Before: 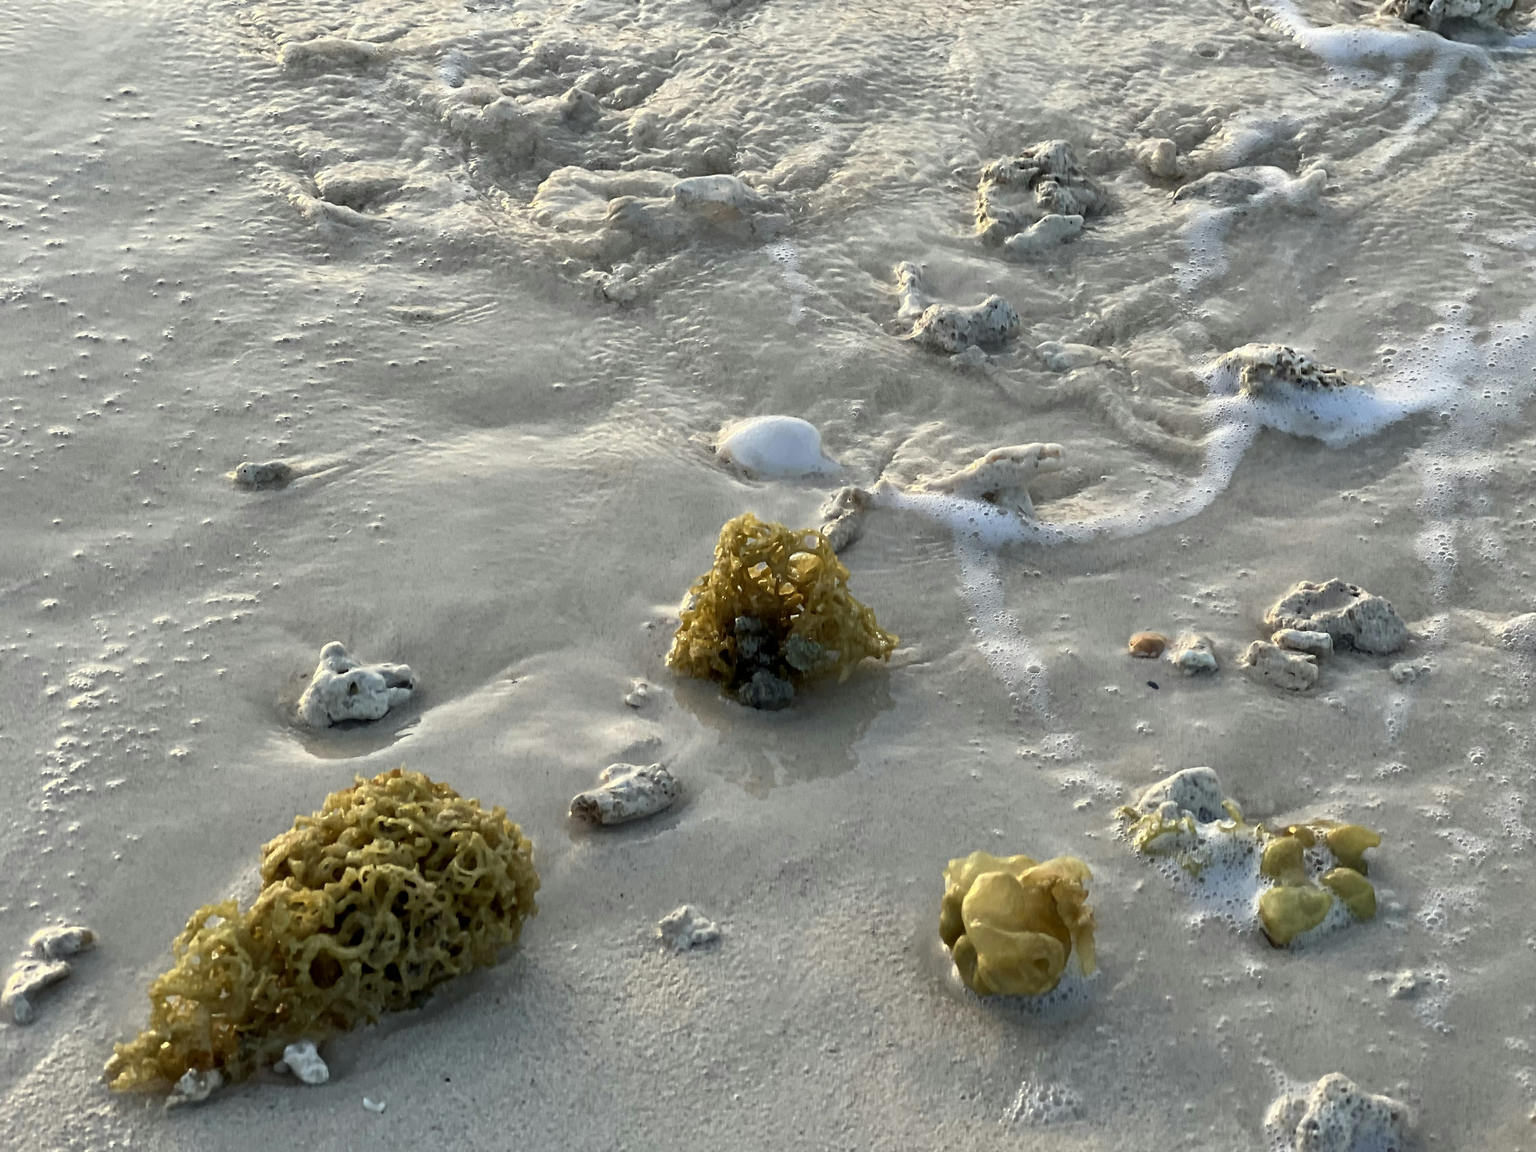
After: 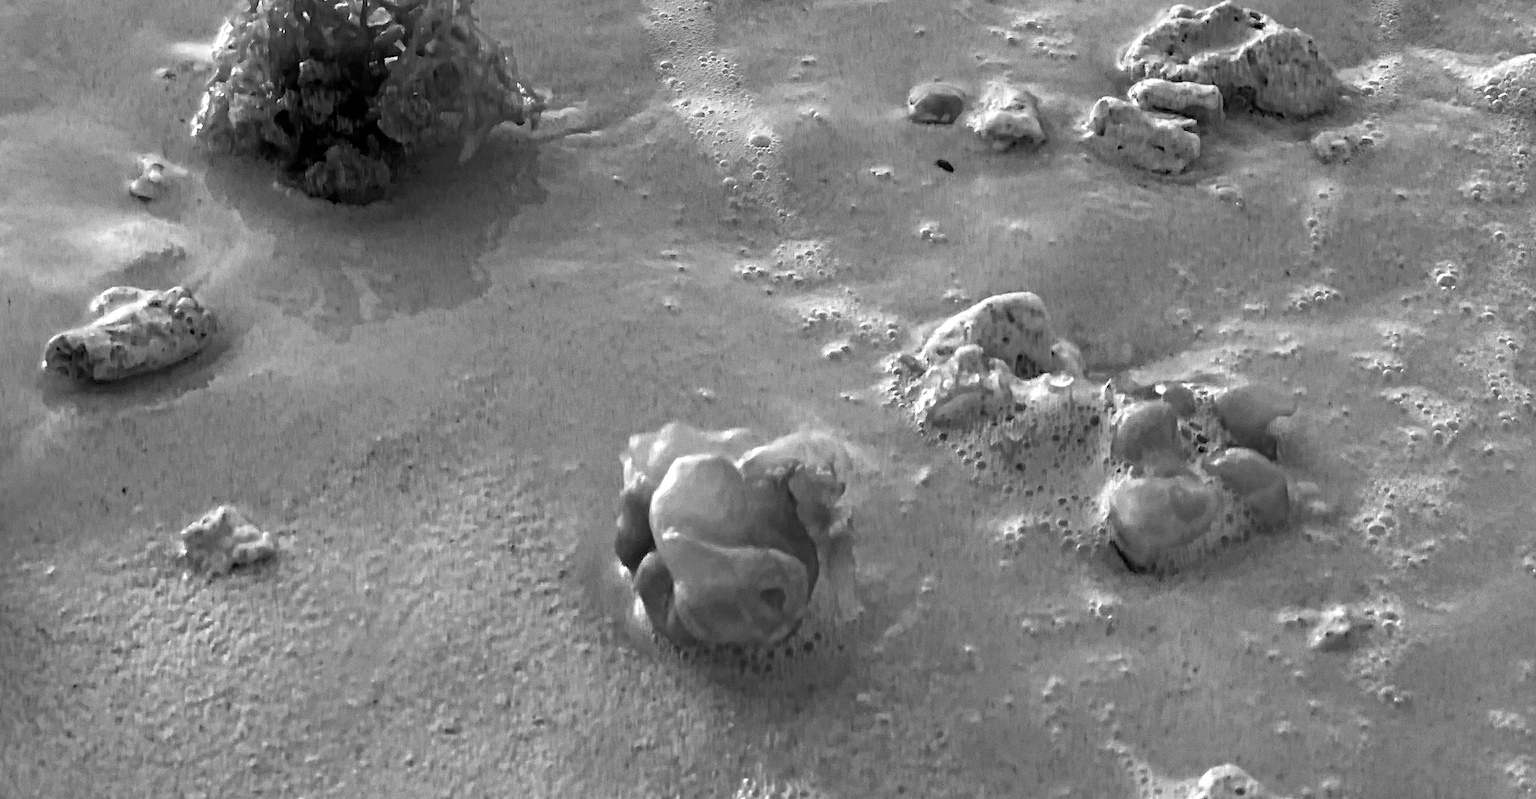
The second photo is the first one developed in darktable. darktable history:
color balance rgb: perceptual saturation grading › global saturation 17.887%
crop and rotate: left 35.268%, top 50.183%, bottom 4.876%
color zones: curves: ch0 [(0.002, 0.593) (0.143, 0.417) (0.285, 0.541) (0.455, 0.289) (0.608, 0.327) (0.727, 0.283) (0.869, 0.571) (1, 0.603)]; ch1 [(0, 0) (0.143, 0) (0.286, 0) (0.429, 0) (0.571, 0) (0.714, 0) (0.857, 0)]
haze removal: compatibility mode true, adaptive false
levels: mode automatic, levels [0.052, 0.496, 0.908]
